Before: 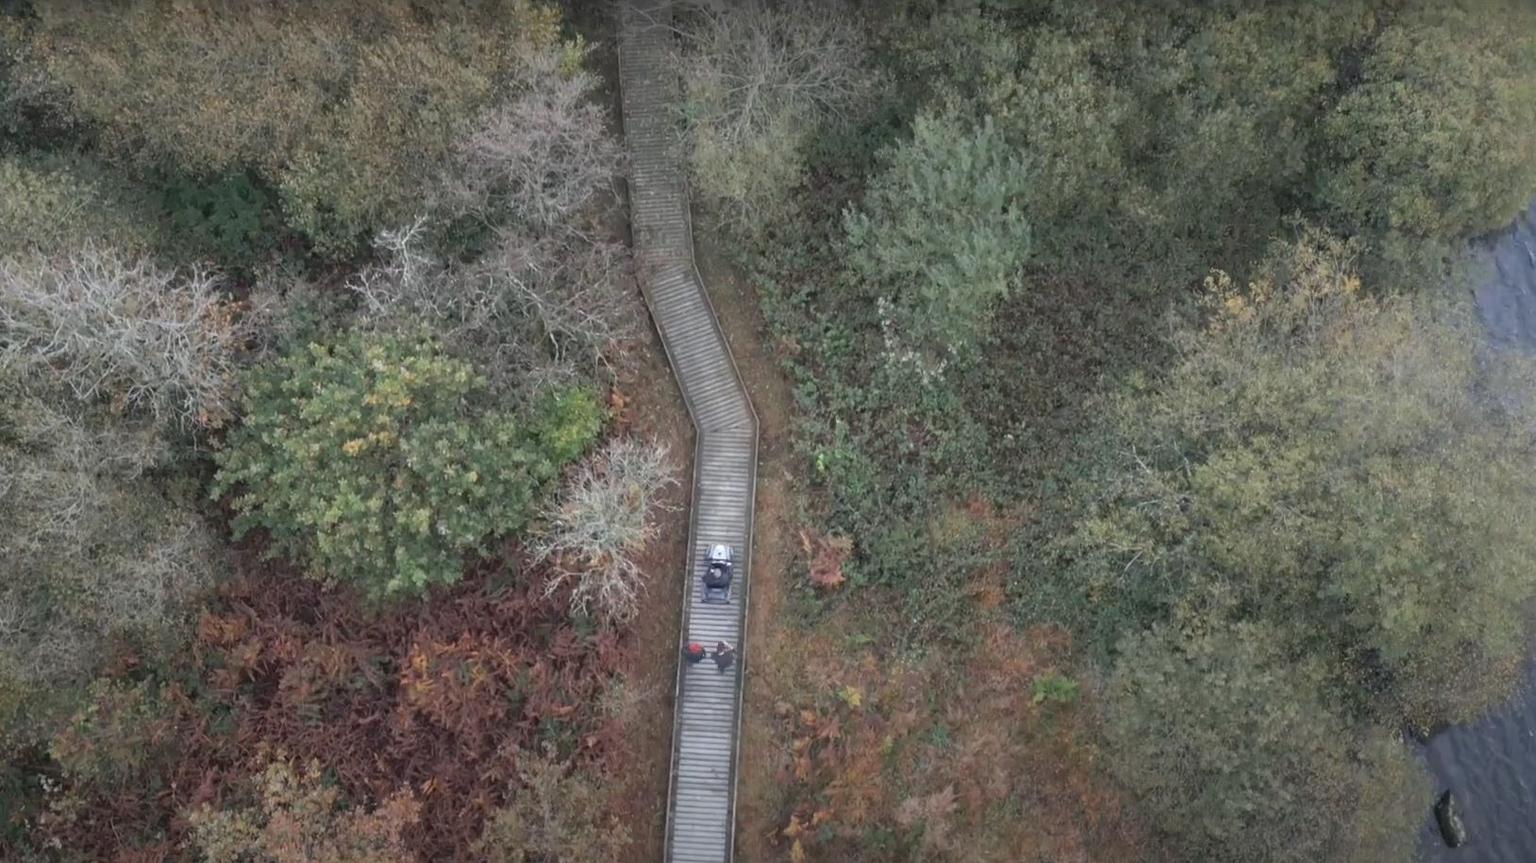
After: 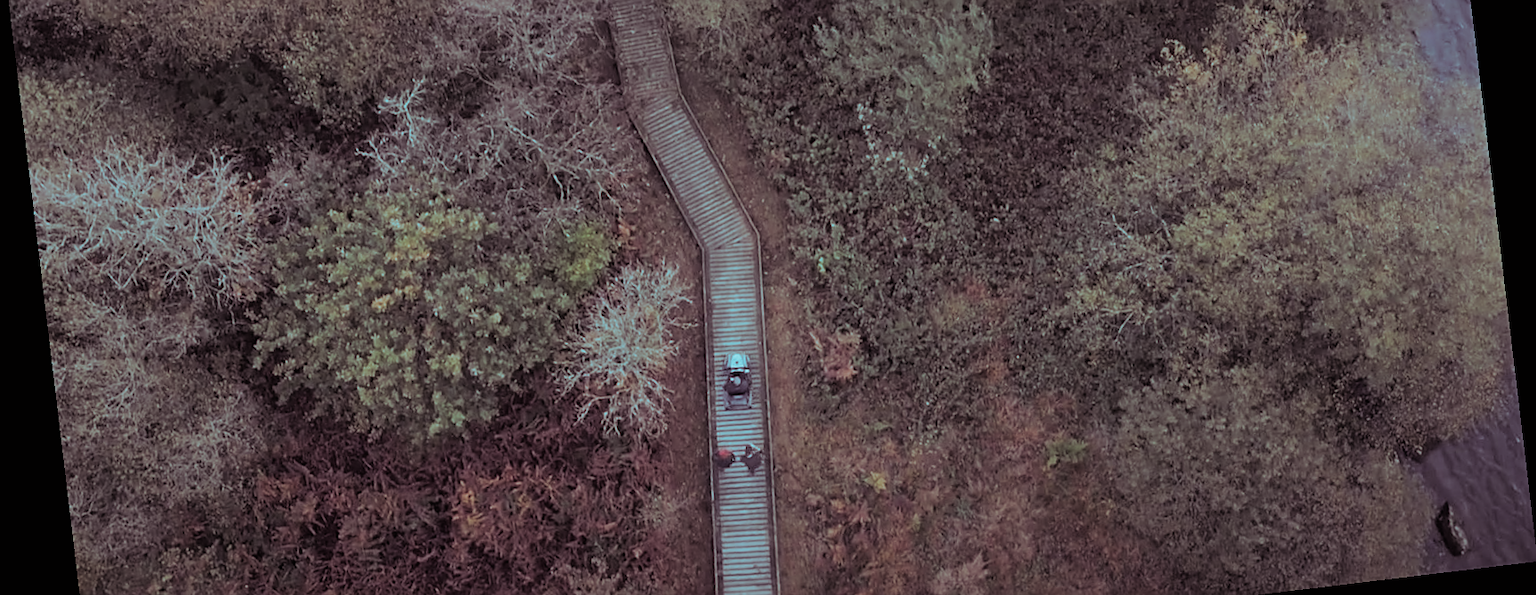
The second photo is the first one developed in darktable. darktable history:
exposure: black level correction -0.015, exposure -0.5 EV, compensate highlight preservation false
filmic rgb: black relative exposure -5 EV, hardness 2.88, contrast 1.2
crop and rotate: top 25.357%, bottom 13.942%
split-toning: shadows › hue 327.6°, highlights › hue 198°, highlights › saturation 0.55, balance -21.25, compress 0%
sharpen: on, module defaults
rotate and perspective: rotation -6.83°, automatic cropping off
